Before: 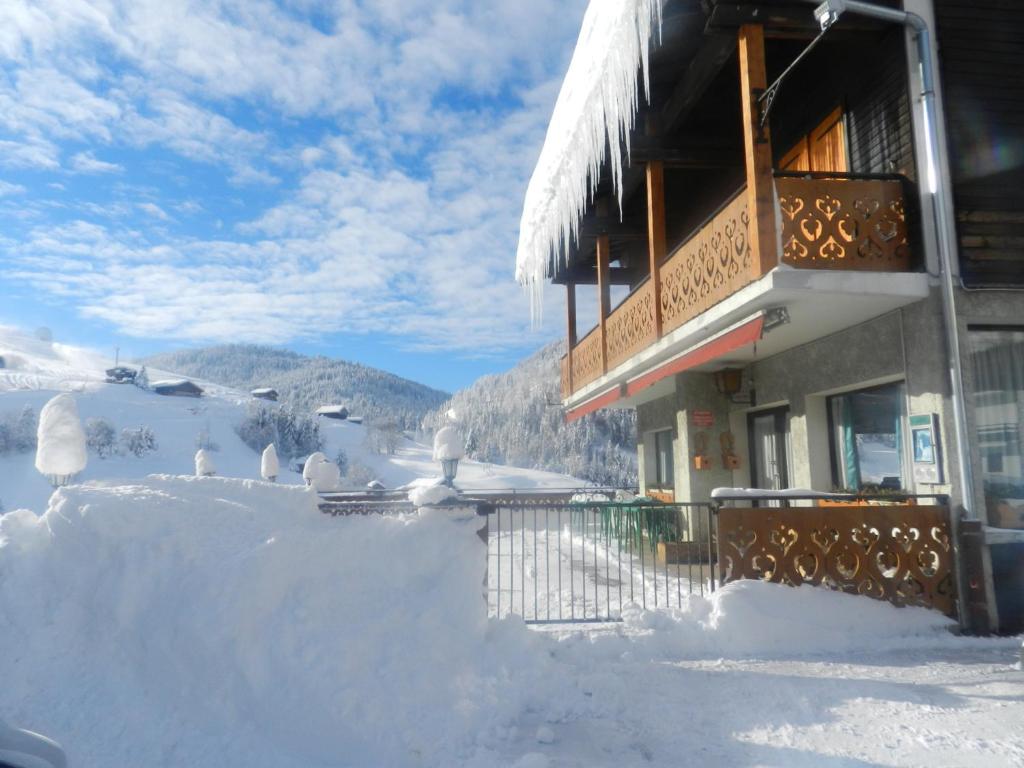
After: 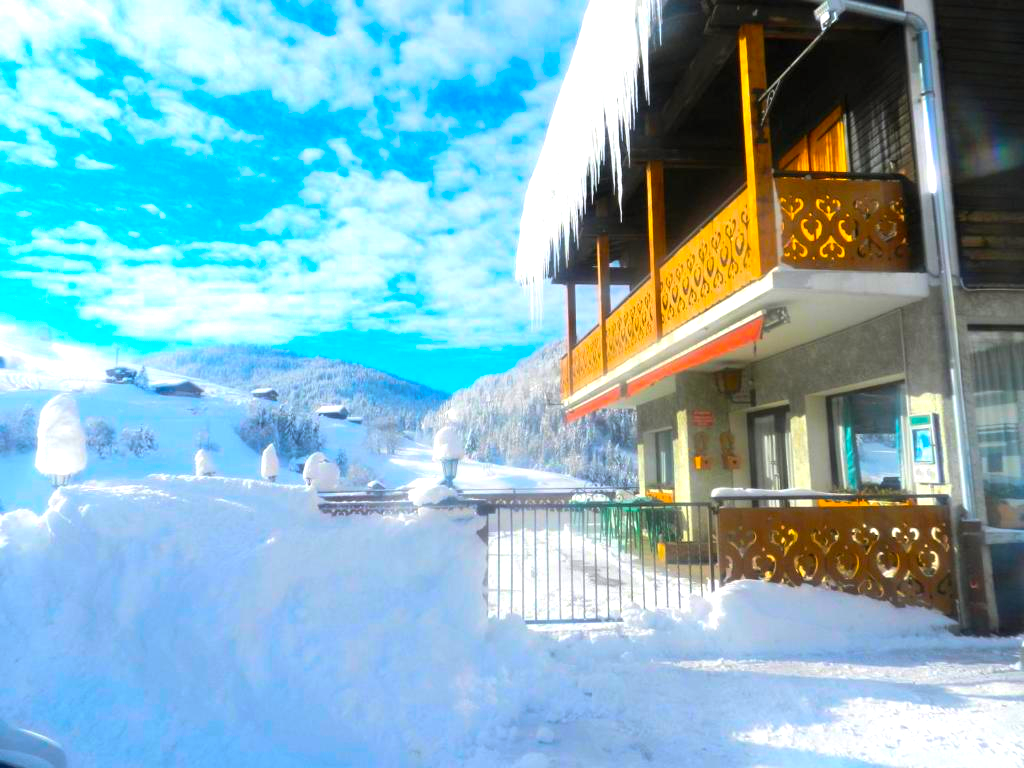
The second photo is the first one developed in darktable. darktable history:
exposure: black level correction 0.001, exposure 0.498 EV, compensate exposure bias true, compensate highlight preservation false
color balance rgb: shadows lift › chroma 3.821%, shadows lift › hue 89.35°, linear chroma grading › shadows -39.446%, linear chroma grading › highlights 39.359%, linear chroma grading › global chroma 44.713%, linear chroma grading › mid-tones -29.777%, perceptual saturation grading › global saturation 19.623%, perceptual brilliance grading › global brilliance 2.661%, global vibrance 20%
